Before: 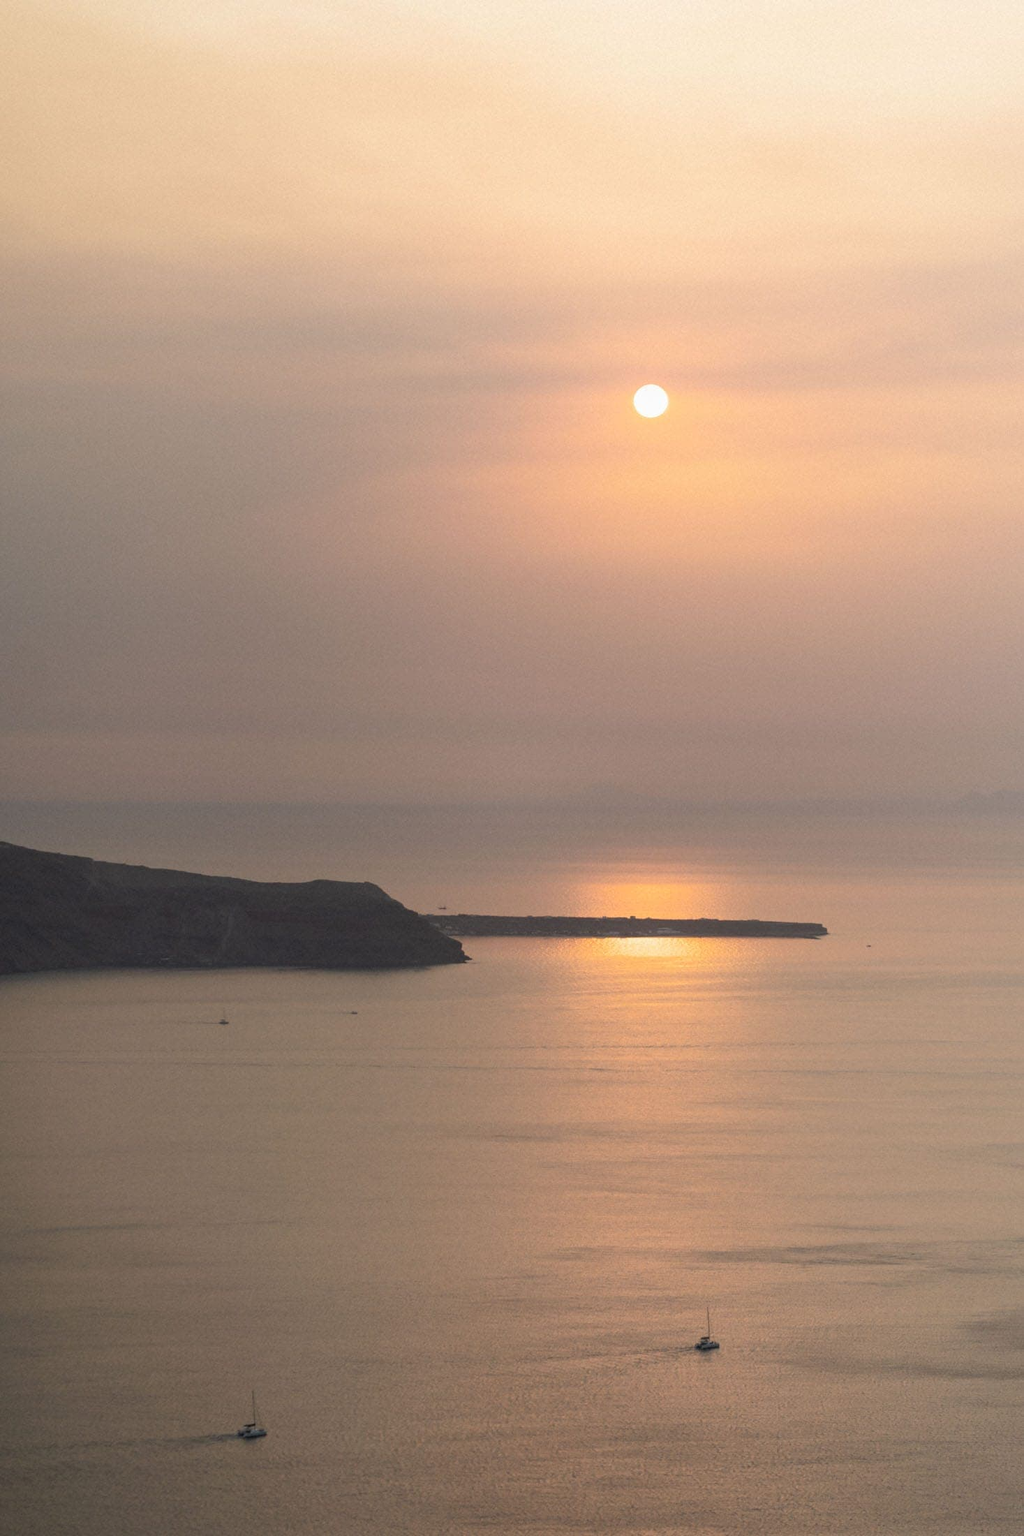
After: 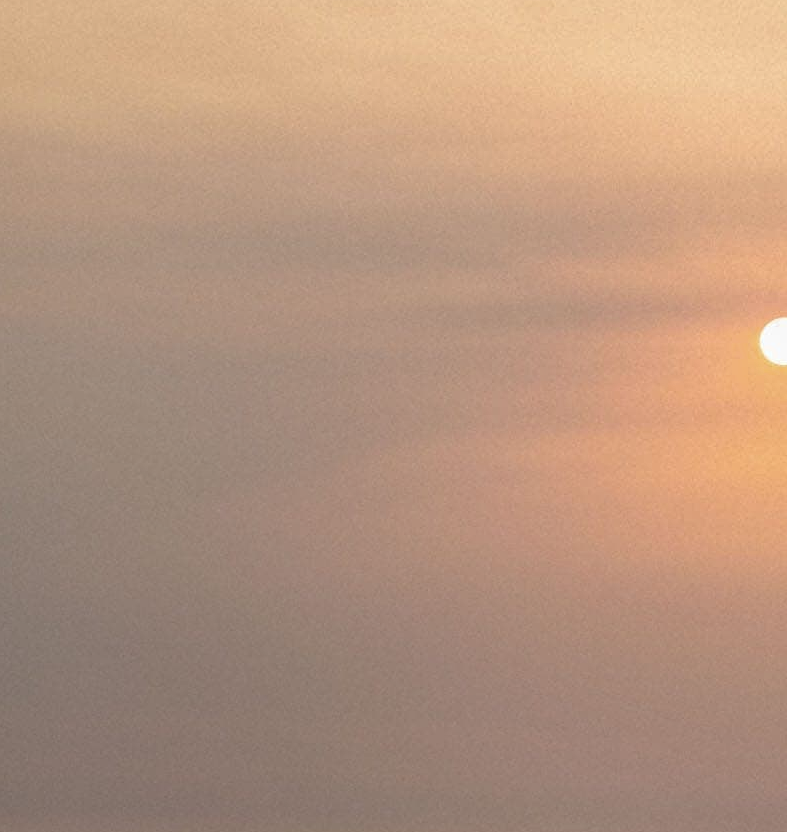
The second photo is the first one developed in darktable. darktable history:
crop: left 10.121%, top 10.631%, right 36.218%, bottom 51.526%
shadows and highlights: soften with gaussian
base curve: exposure shift 0, preserve colors none
